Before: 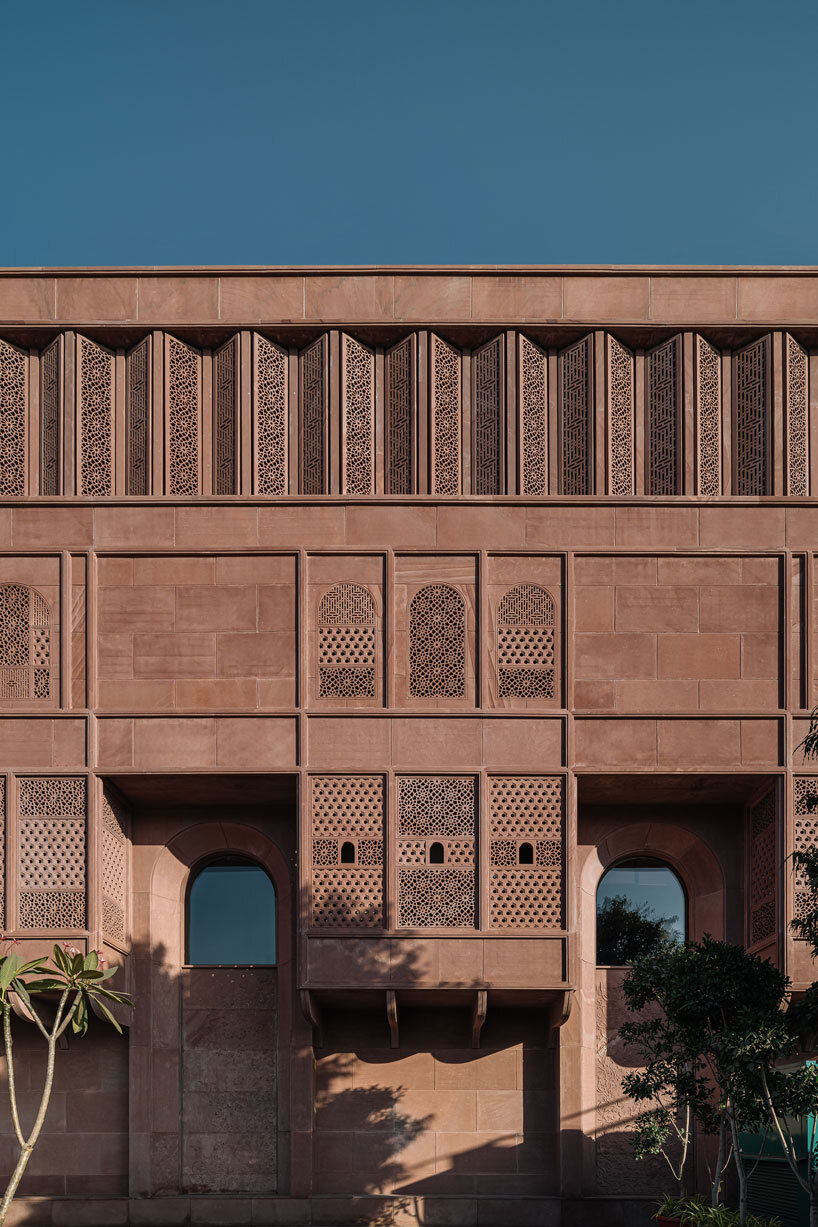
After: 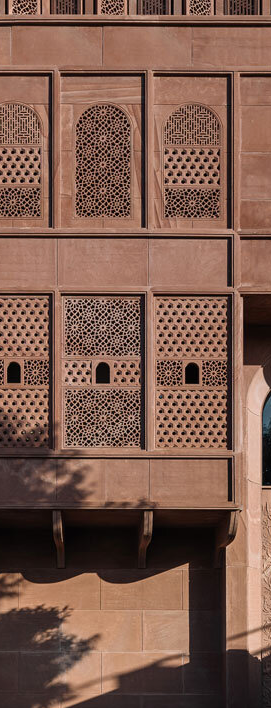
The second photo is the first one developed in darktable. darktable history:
crop: left 40.878%, top 39.176%, right 25.993%, bottom 3.081%
contrast brightness saturation: contrast 0.08, saturation 0.02
